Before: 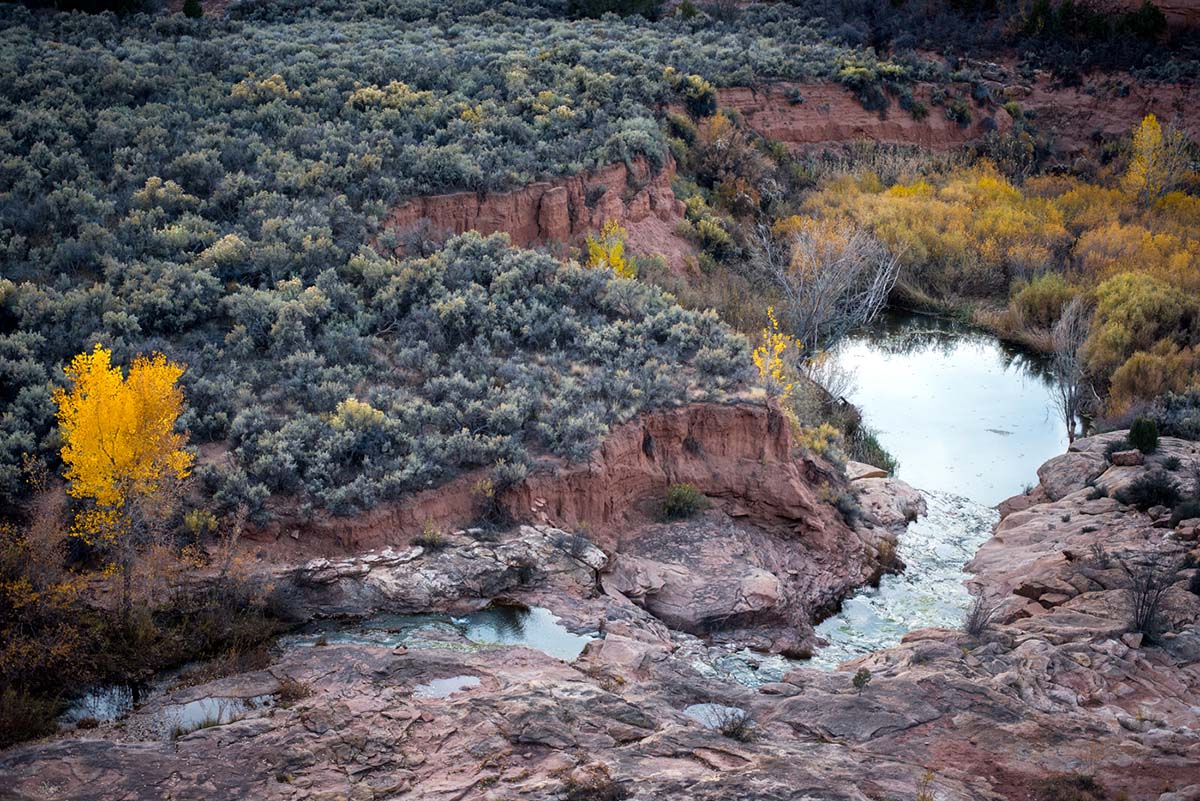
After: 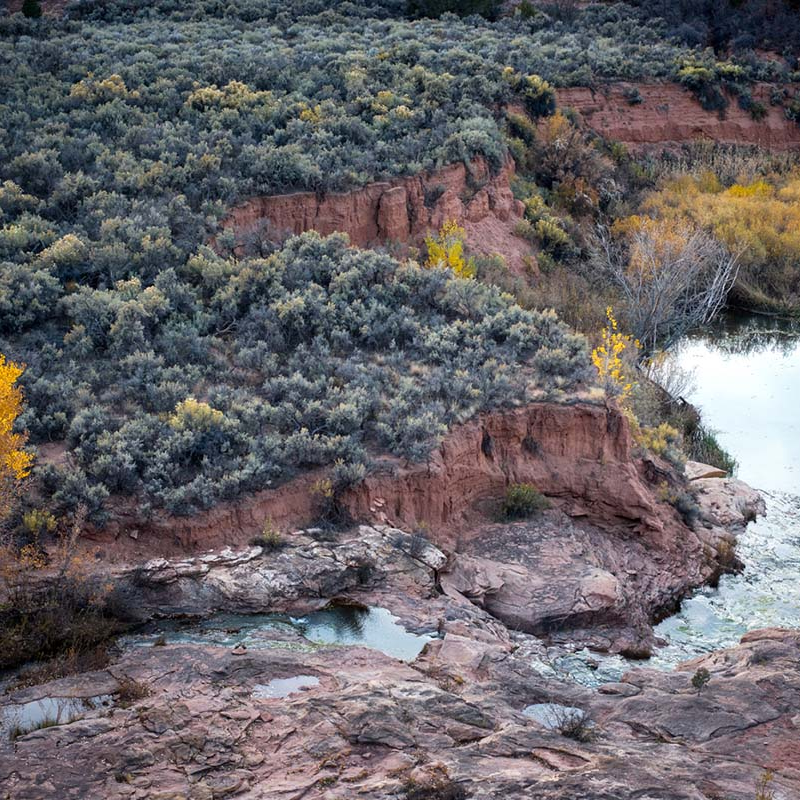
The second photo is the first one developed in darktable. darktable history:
crop and rotate: left 13.417%, right 19.869%
